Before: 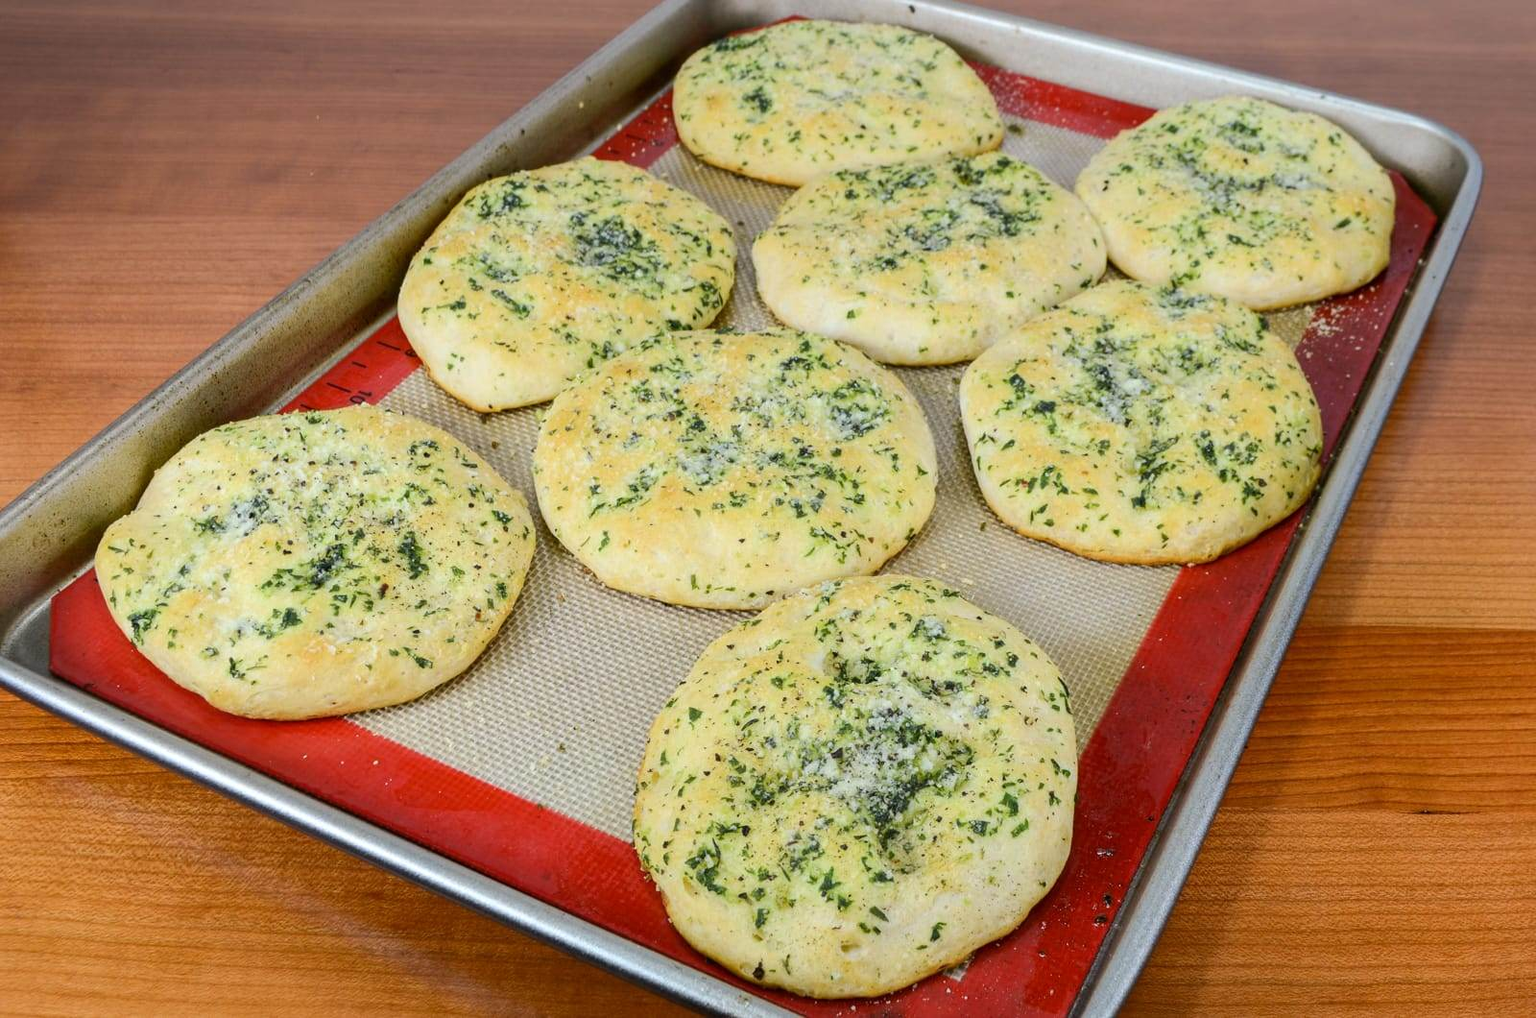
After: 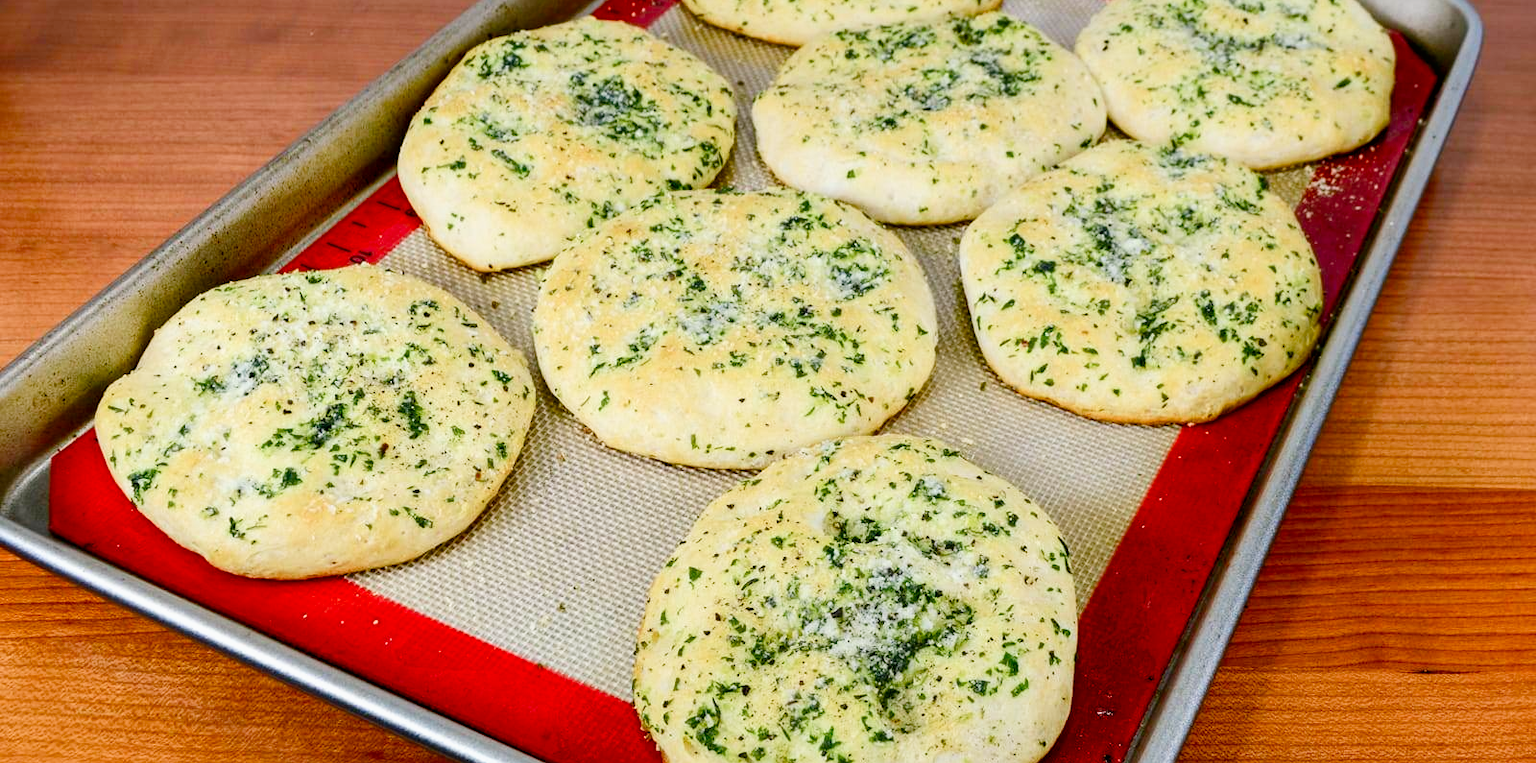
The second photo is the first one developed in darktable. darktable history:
color balance rgb: shadows lift › chroma 1%, shadows lift › hue 113°, highlights gain › chroma 0.2%, highlights gain › hue 333°, perceptual saturation grading › global saturation 20%, perceptual saturation grading › highlights -50%, perceptual saturation grading › shadows 25%, contrast -10%
crop: top 13.819%, bottom 11.169%
tone curve: curves: ch0 [(0, 0) (0.003, 0) (0.011, 0.001) (0.025, 0.002) (0.044, 0.004) (0.069, 0.006) (0.1, 0.009) (0.136, 0.03) (0.177, 0.076) (0.224, 0.13) (0.277, 0.202) (0.335, 0.28) (0.399, 0.367) (0.468, 0.46) (0.543, 0.562) (0.623, 0.67) (0.709, 0.787) (0.801, 0.889) (0.898, 0.972) (1, 1)], preserve colors none
